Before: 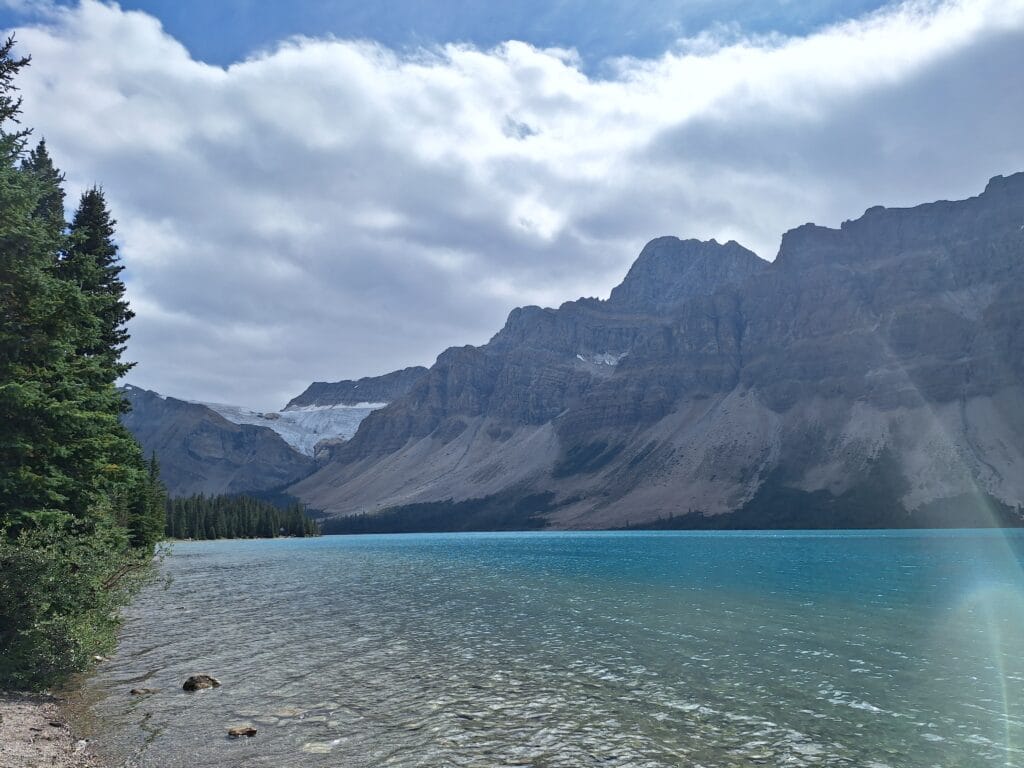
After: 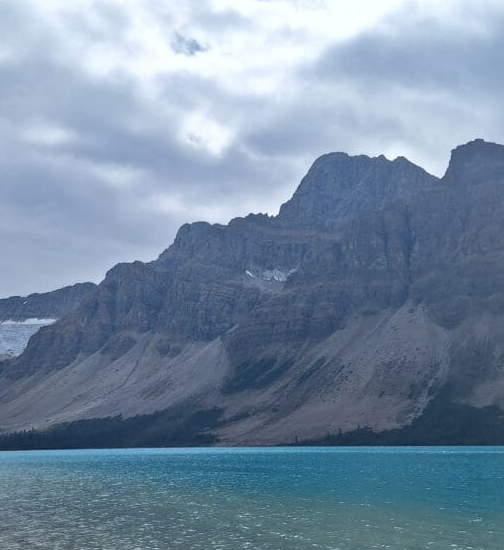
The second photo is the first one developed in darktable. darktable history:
crop: left 32.378%, top 10.978%, right 18.37%, bottom 17.332%
